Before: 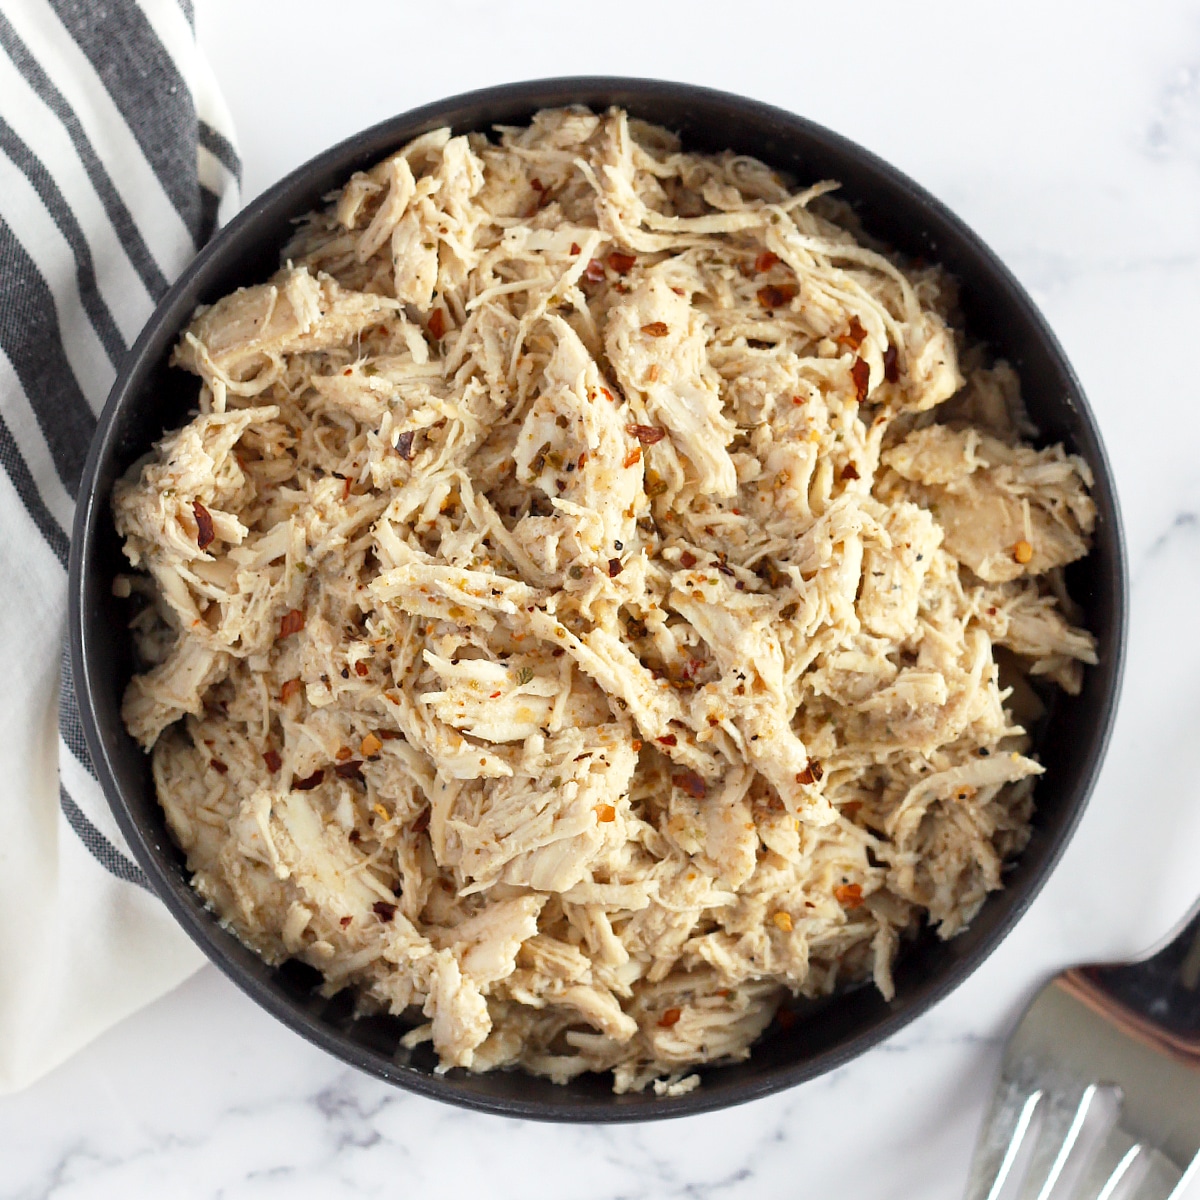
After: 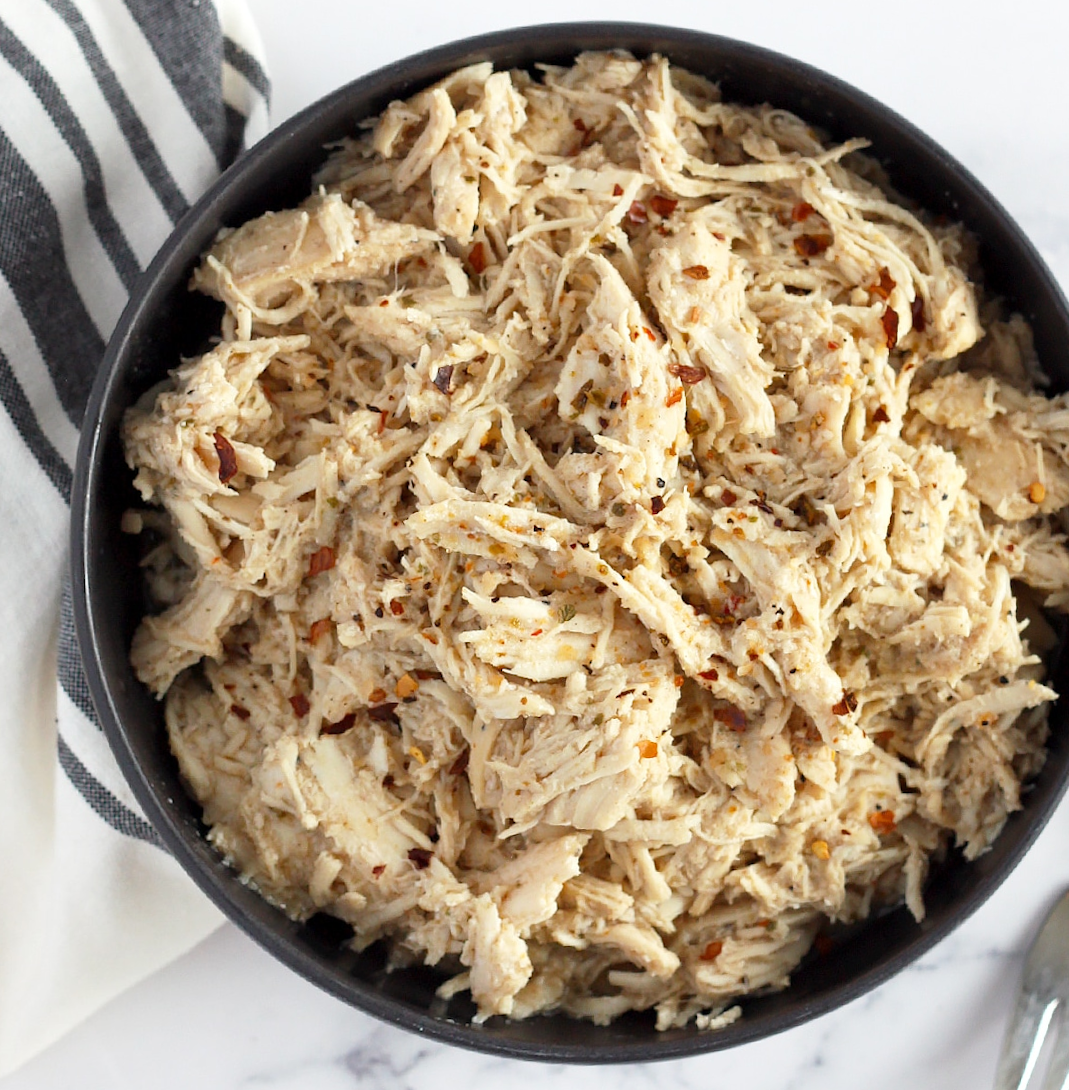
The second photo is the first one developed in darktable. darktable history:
crop: right 9.509%, bottom 0.031%
rotate and perspective: rotation -0.013°, lens shift (vertical) -0.027, lens shift (horizontal) 0.178, crop left 0.016, crop right 0.989, crop top 0.082, crop bottom 0.918
